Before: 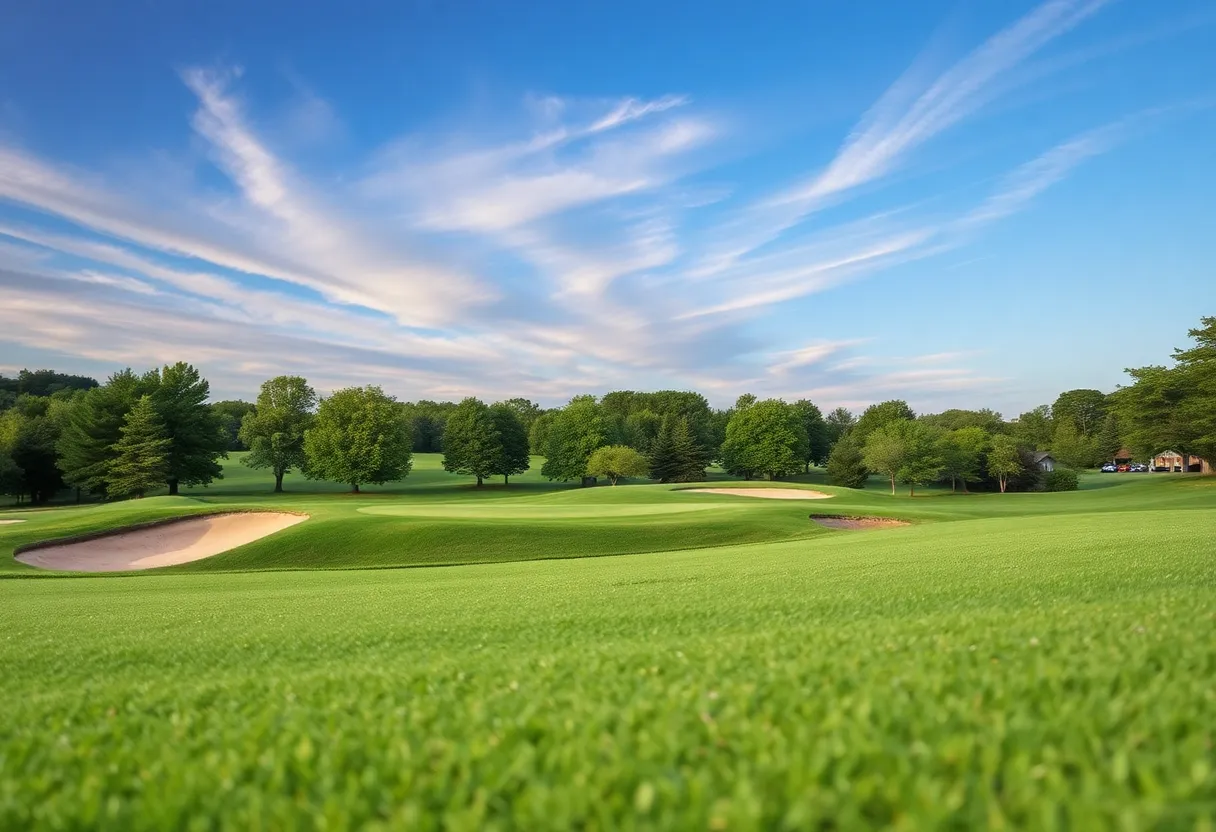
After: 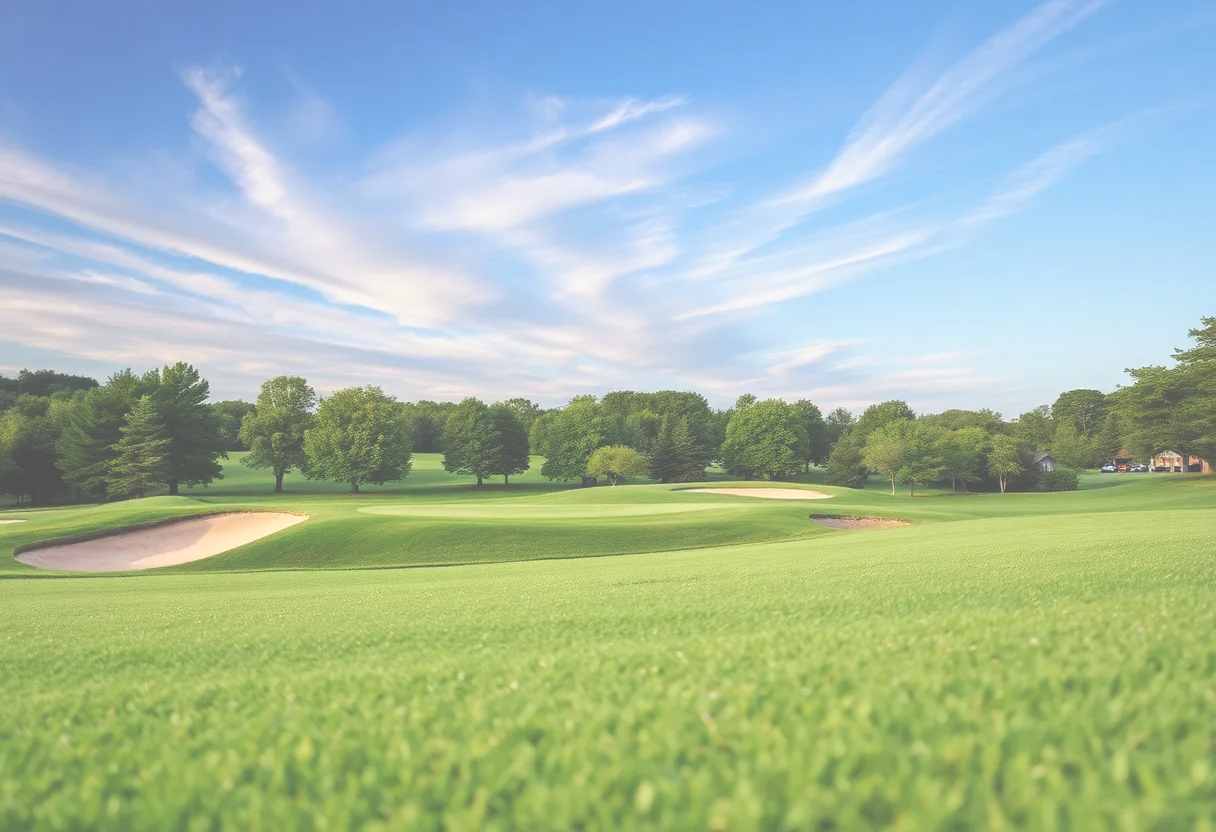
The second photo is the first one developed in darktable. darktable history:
exposure: black level correction -0.087, compensate highlight preservation false
tone curve: curves: ch0 [(0, 0) (0.003, 0) (0.011, 0.001) (0.025, 0.003) (0.044, 0.005) (0.069, 0.012) (0.1, 0.023) (0.136, 0.039) (0.177, 0.088) (0.224, 0.15) (0.277, 0.239) (0.335, 0.334) (0.399, 0.43) (0.468, 0.526) (0.543, 0.621) (0.623, 0.711) (0.709, 0.791) (0.801, 0.87) (0.898, 0.949) (1, 1)], preserve colors none
